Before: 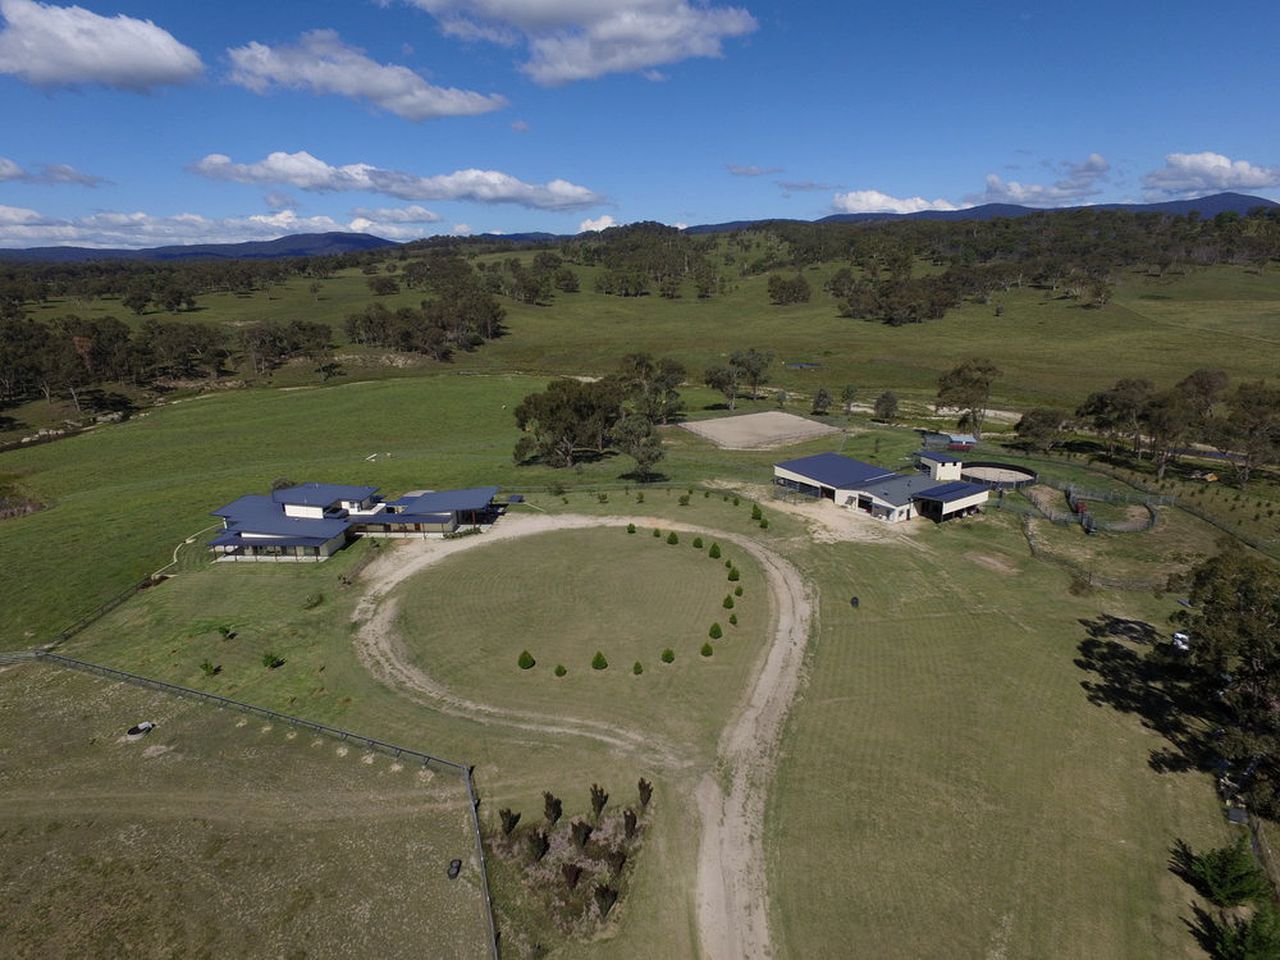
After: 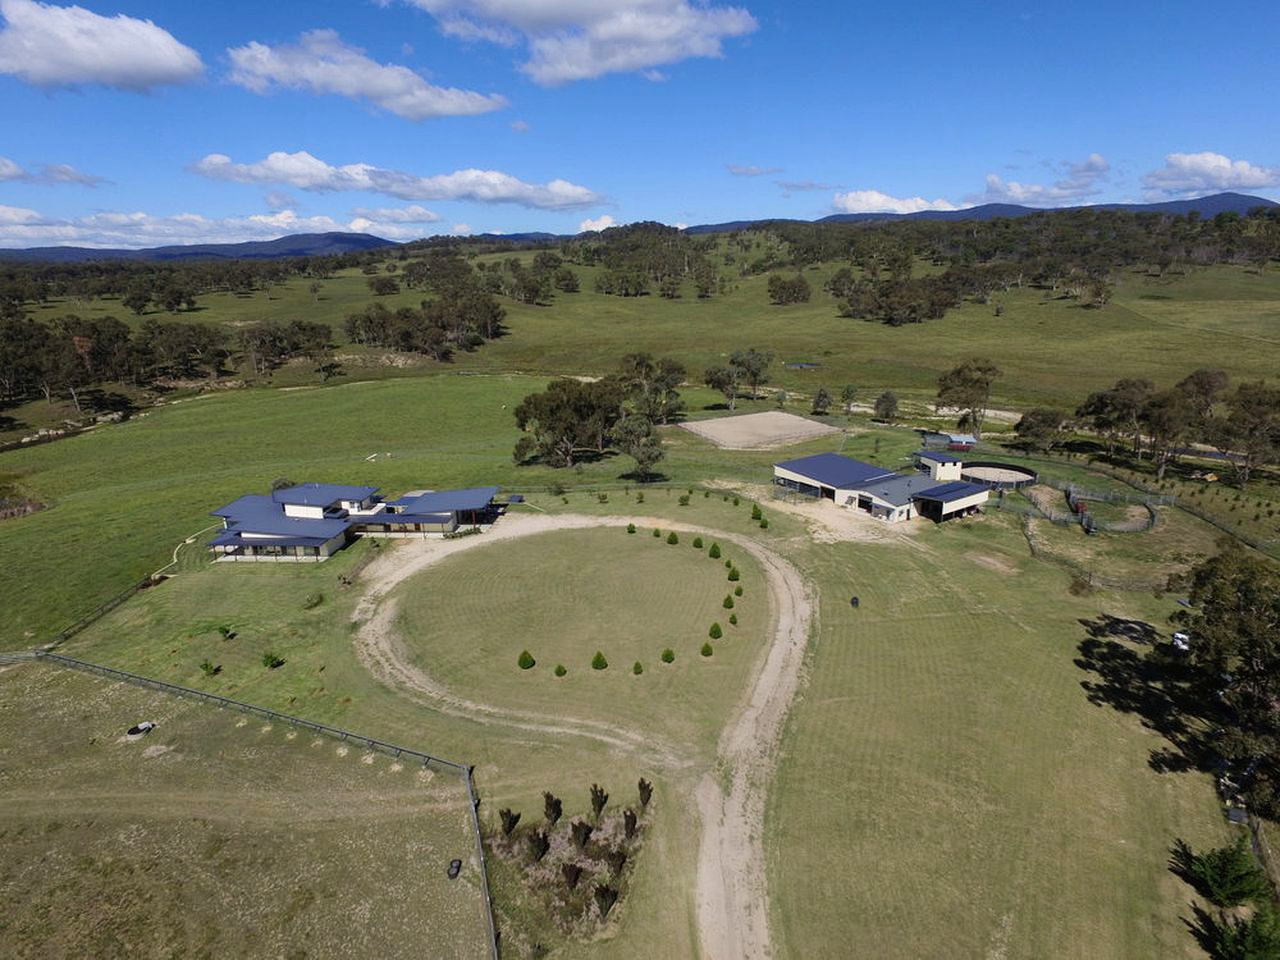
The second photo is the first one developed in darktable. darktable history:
tone curve: curves: ch0 [(0, 0.01) (0.052, 0.045) (0.136, 0.133) (0.29, 0.332) (0.453, 0.531) (0.676, 0.751) (0.89, 0.919) (1, 1)]; ch1 [(0, 0) (0.094, 0.081) (0.285, 0.299) (0.385, 0.403) (0.446, 0.443) (0.495, 0.496) (0.544, 0.552) (0.589, 0.612) (0.722, 0.728) (1, 1)]; ch2 [(0, 0) (0.257, 0.217) (0.43, 0.421) (0.498, 0.507) (0.531, 0.544) (0.56, 0.579) (0.625, 0.642) (1, 1)], color space Lab, linked channels, preserve colors none
